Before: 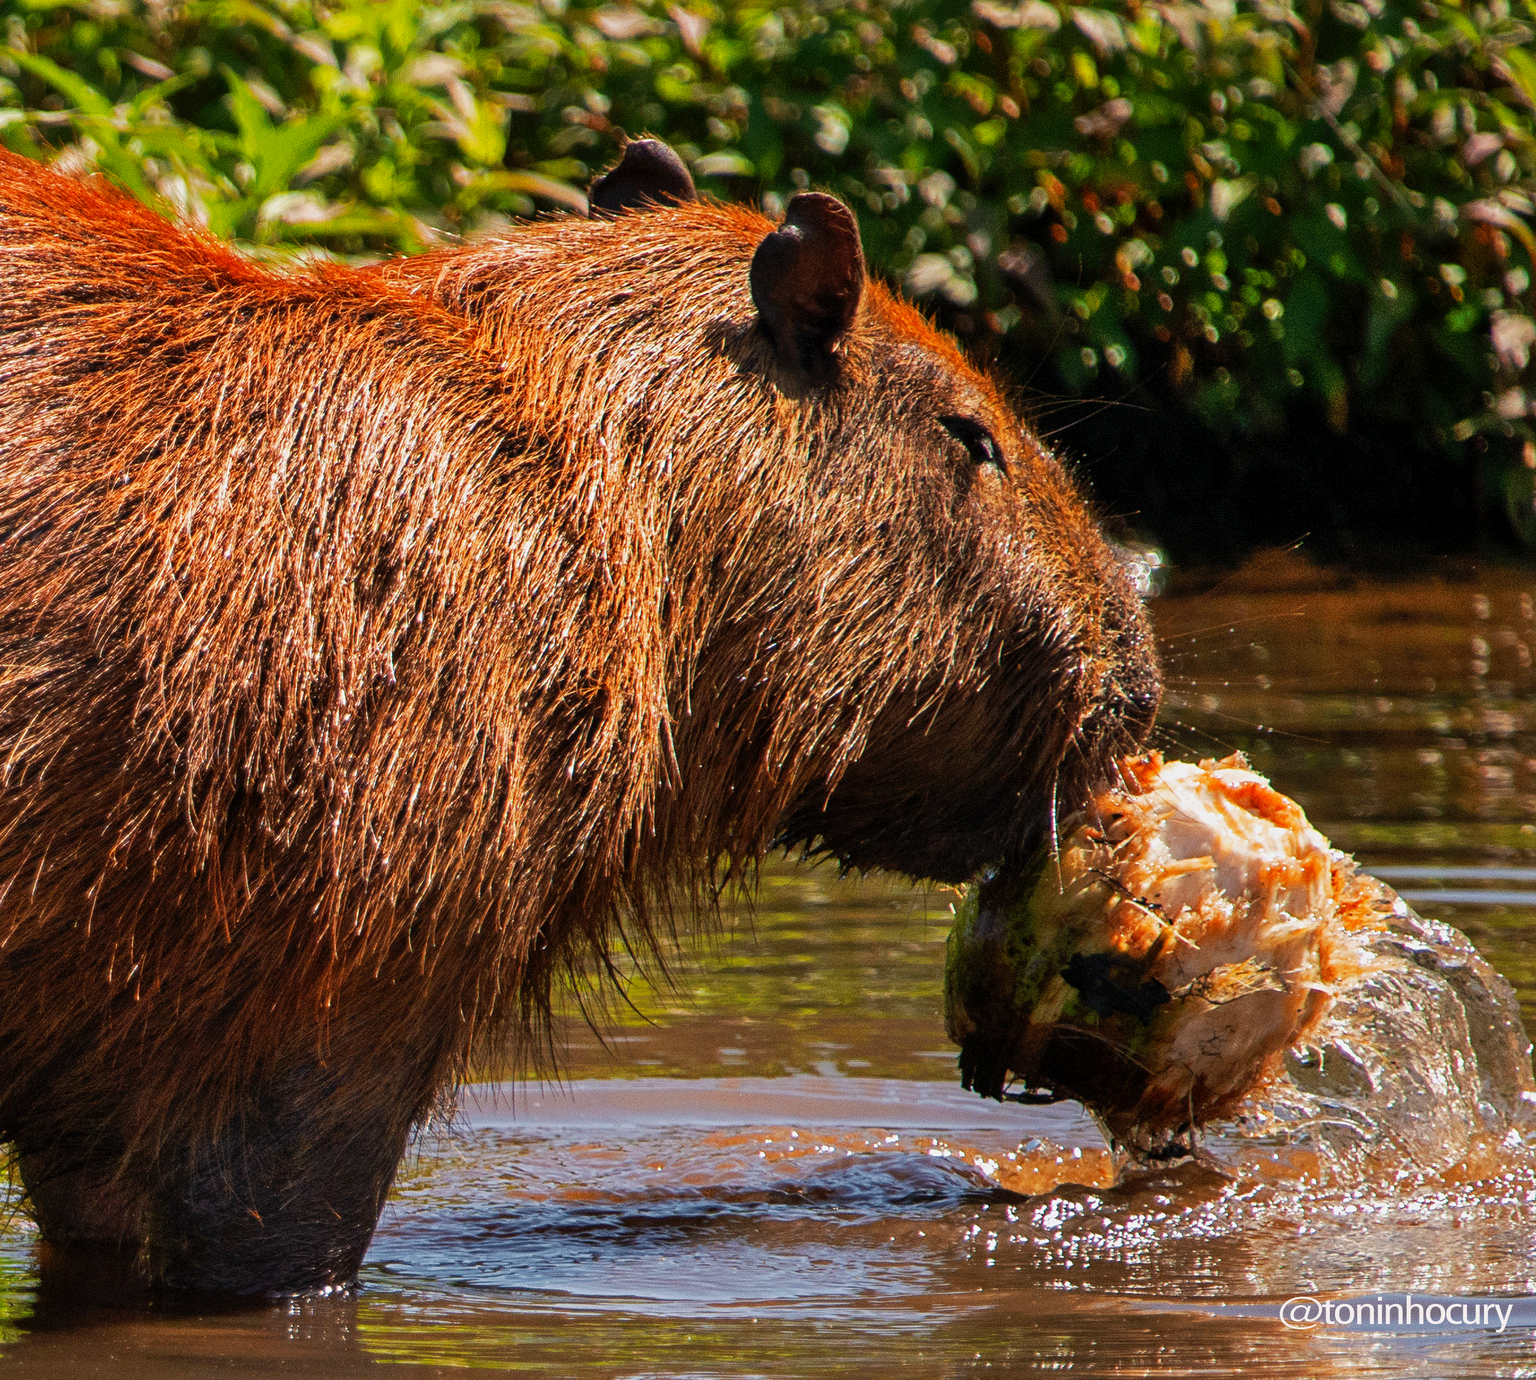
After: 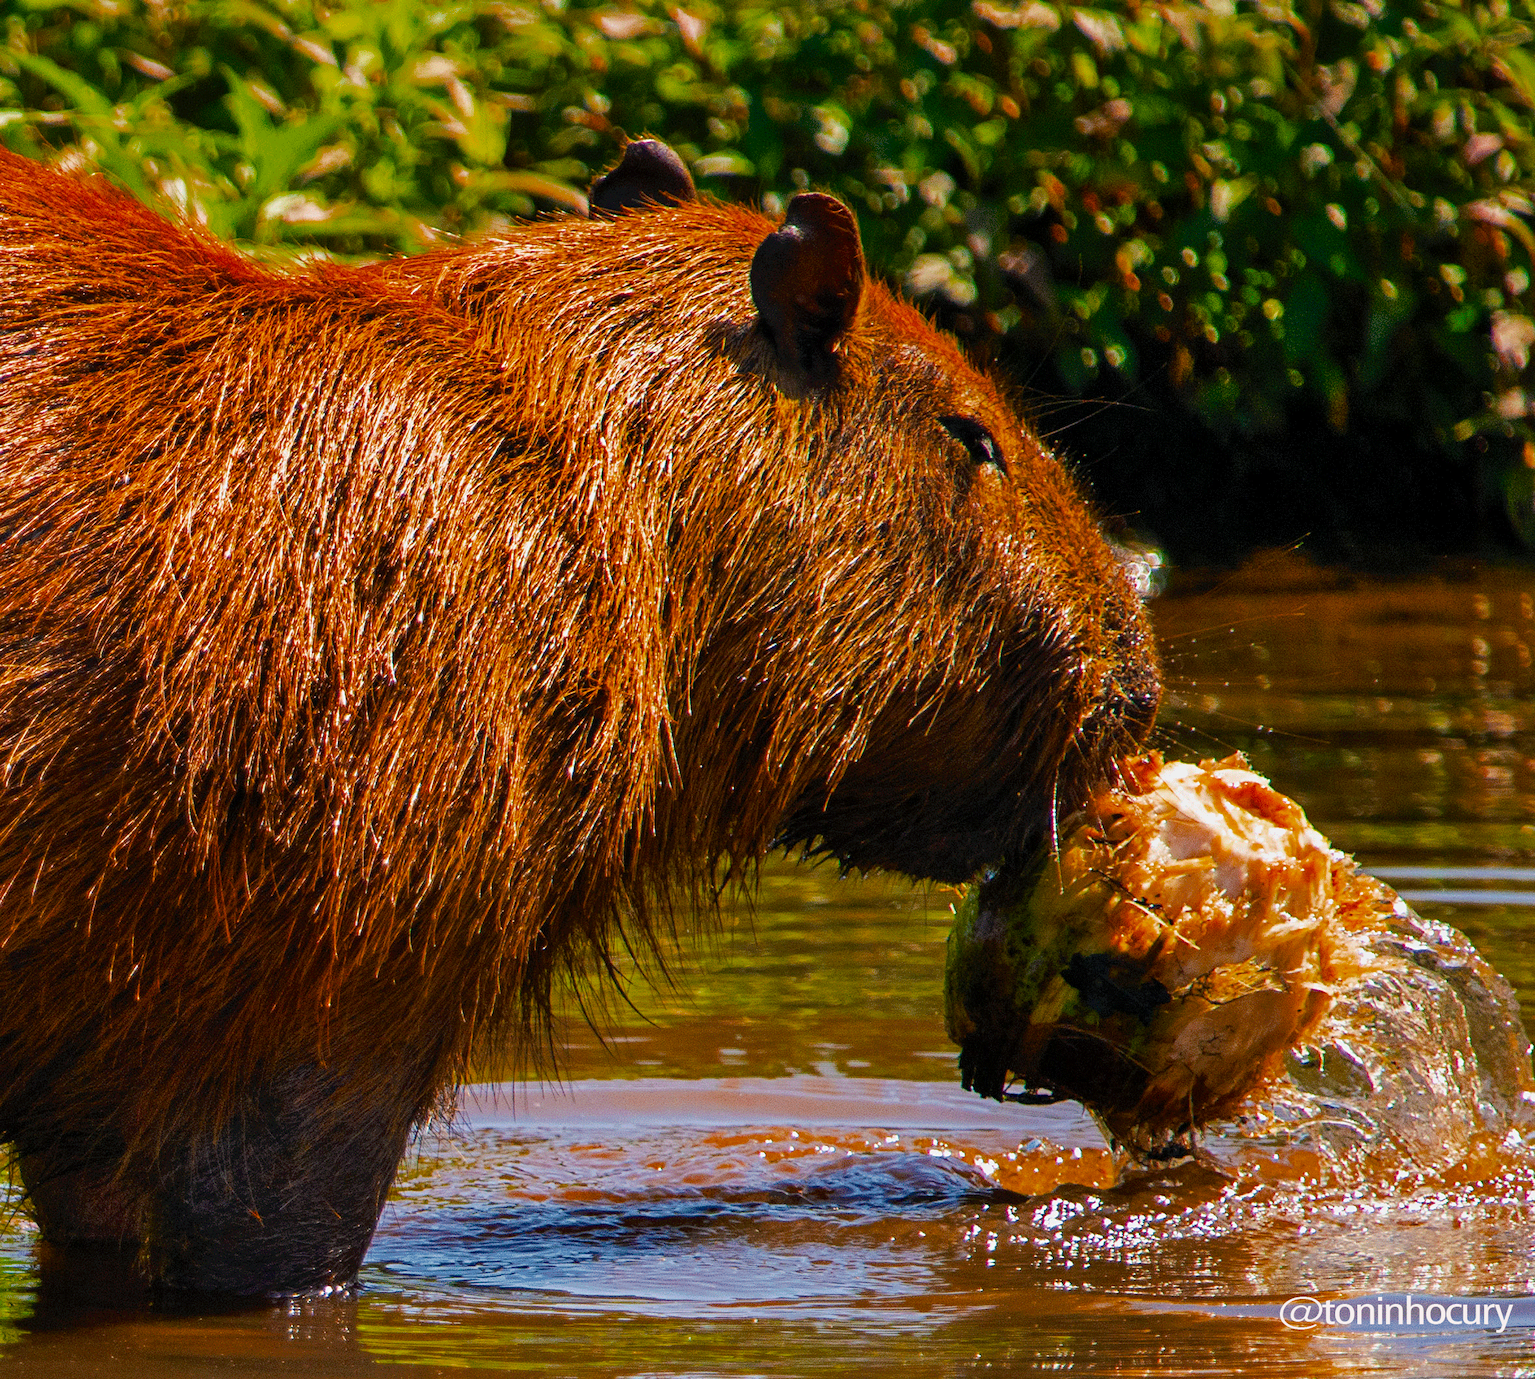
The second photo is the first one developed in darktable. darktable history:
color balance rgb: shadows lift › chroma 2.052%, shadows lift › hue 216.99°, linear chroma grading › global chroma 3.945%, perceptual saturation grading › global saturation 30.644%, perceptual brilliance grading › mid-tones 9.042%, perceptual brilliance grading › shadows 14.718%, global vibrance 10.521%, saturation formula JzAzBz (2021)
